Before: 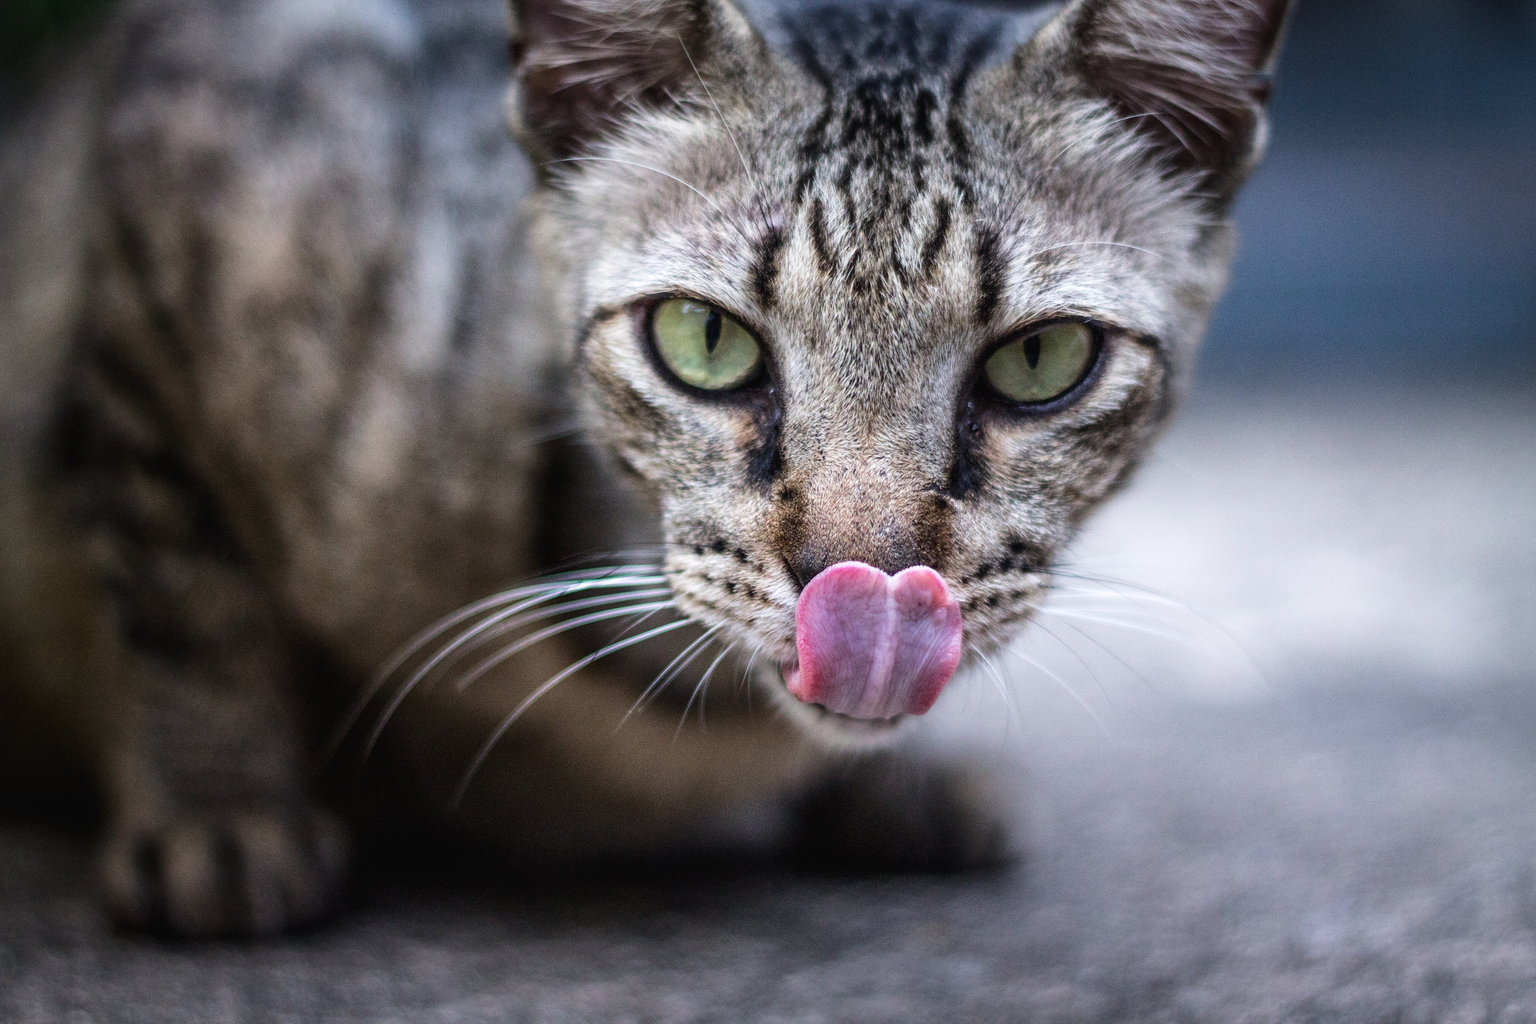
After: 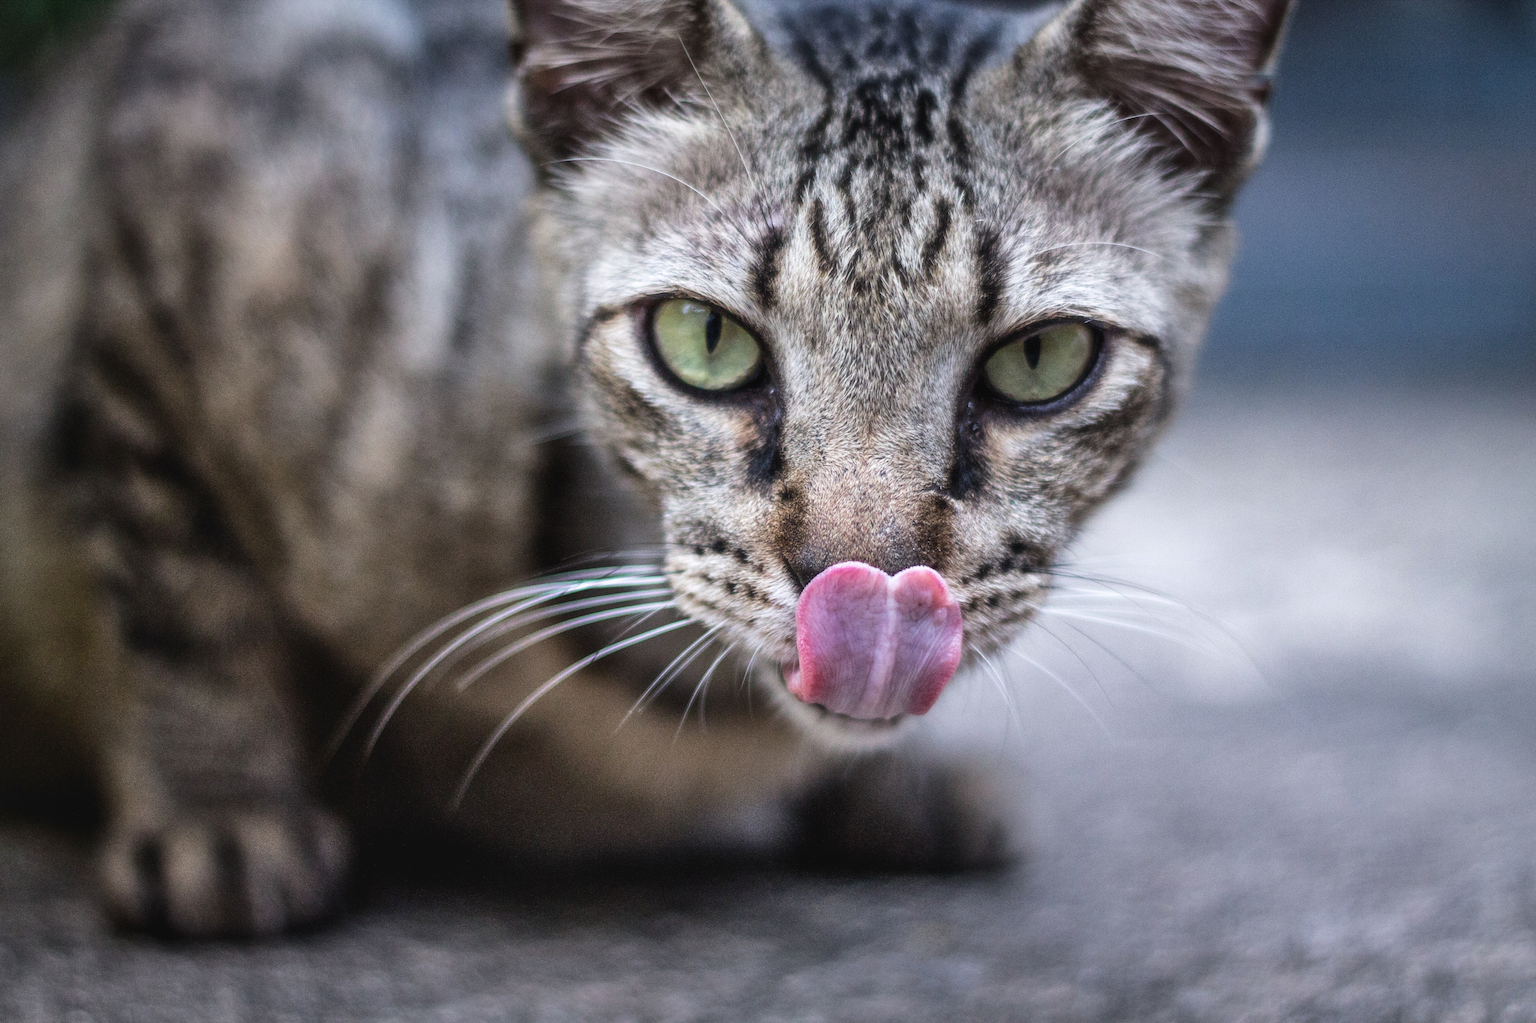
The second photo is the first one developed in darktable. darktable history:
shadows and highlights: white point adjustment 0.05, highlights color adjustment 55.9%, soften with gaussian
haze removal: strength -0.1, adaptive false
